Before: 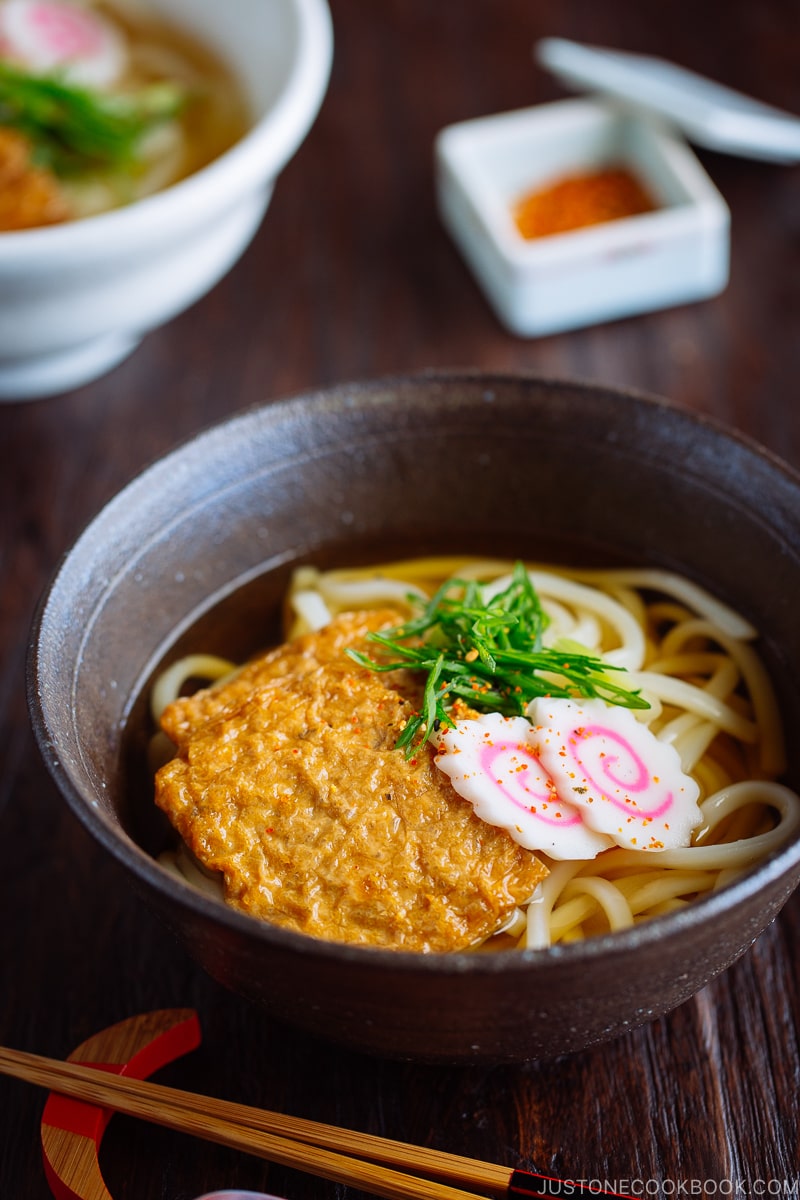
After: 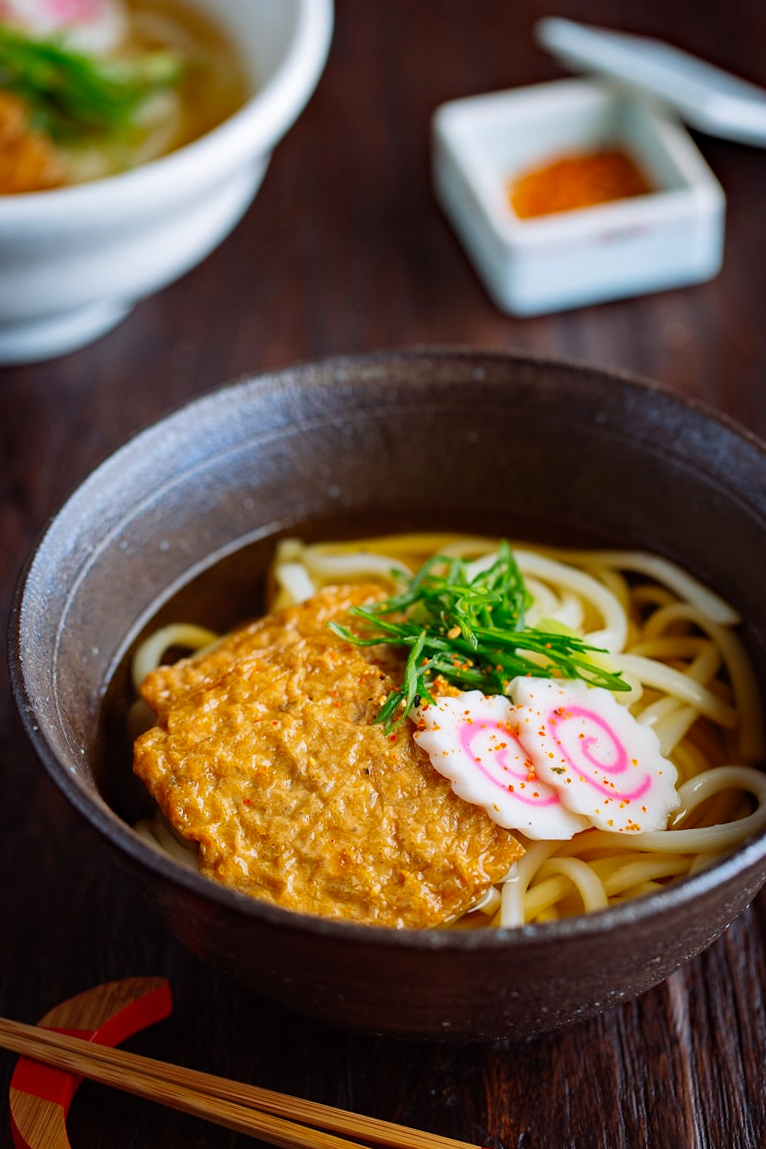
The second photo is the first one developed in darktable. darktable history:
haze removal: compatibility mode true, adaptive false
crop and rotate: angle -1.69°
